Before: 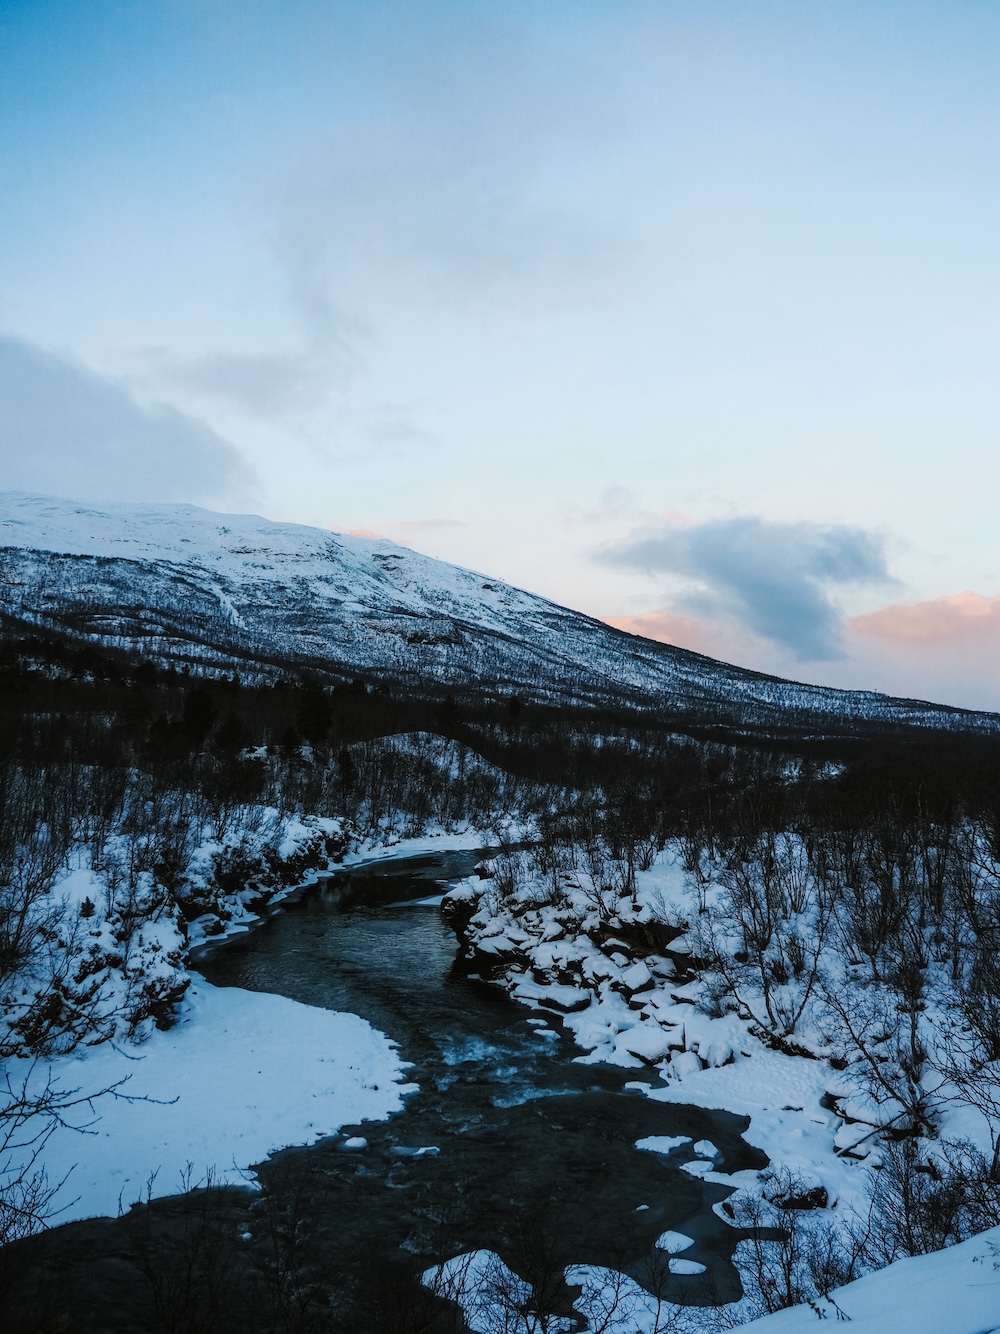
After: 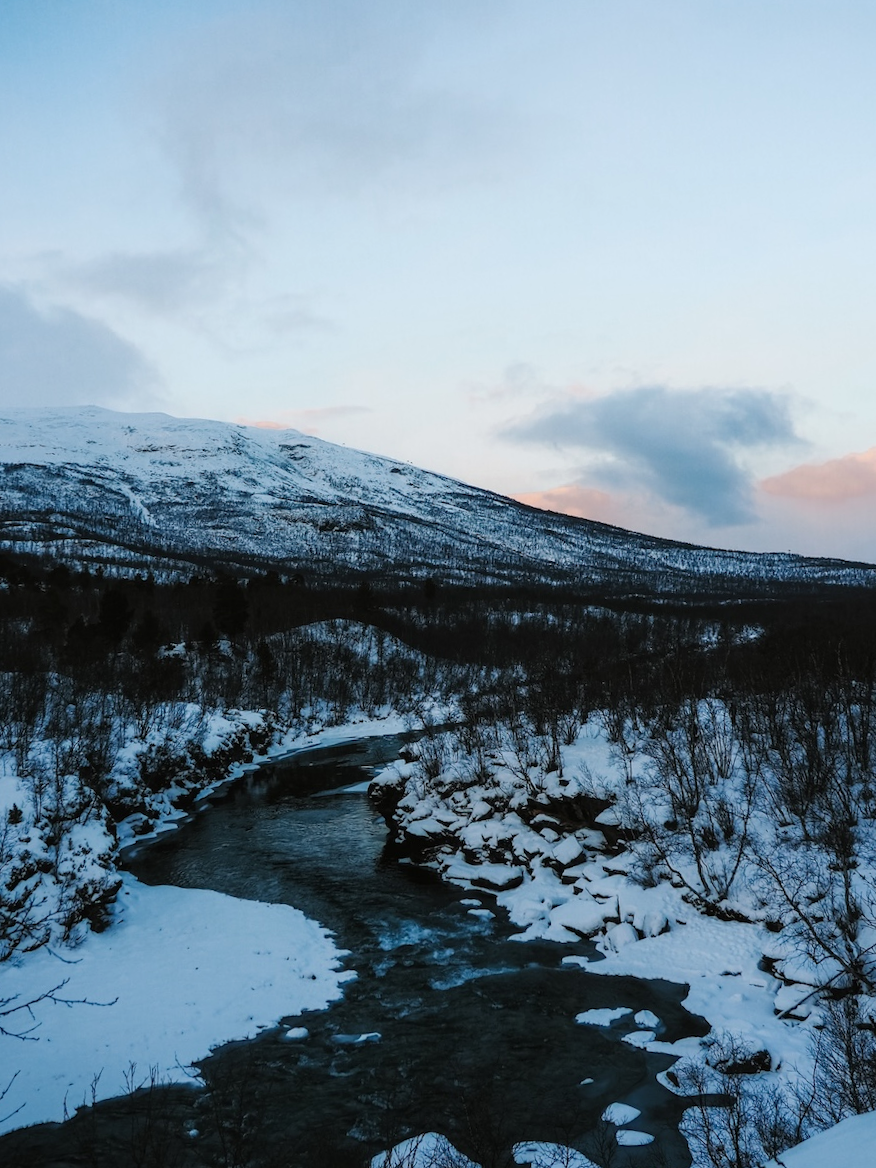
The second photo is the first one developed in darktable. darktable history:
base curve: curves: ch0 [(0, 0) (0.472, 0.455) (1, 1)]
crop and rotate: angle 3.36°, left 5.609%, top 5.682%
